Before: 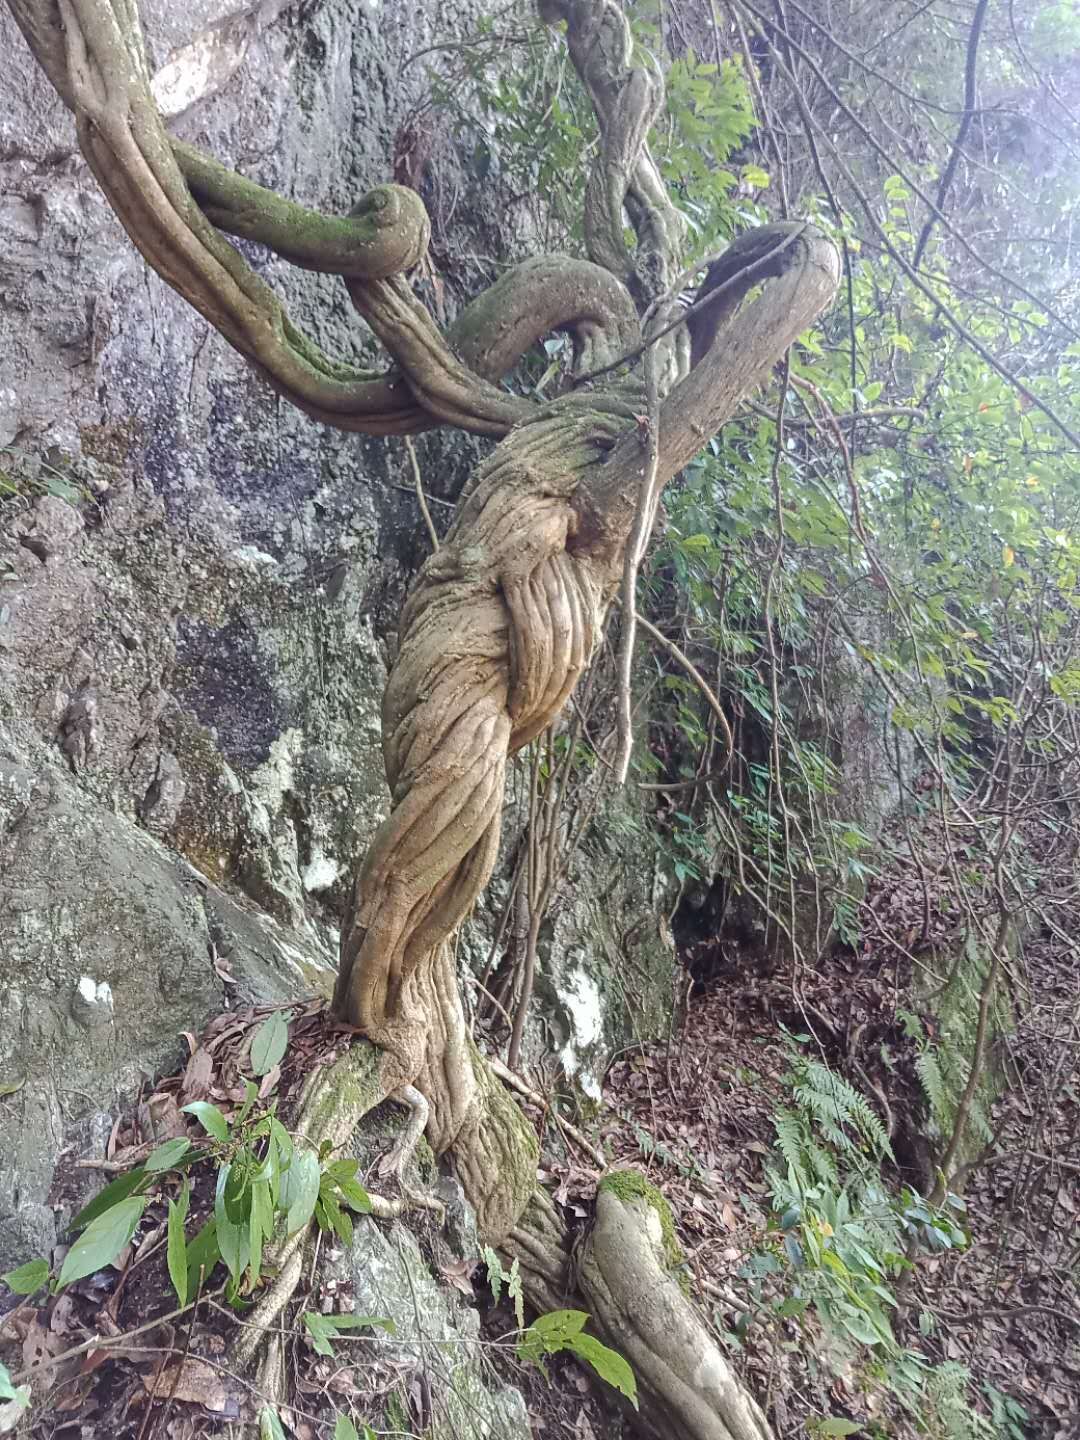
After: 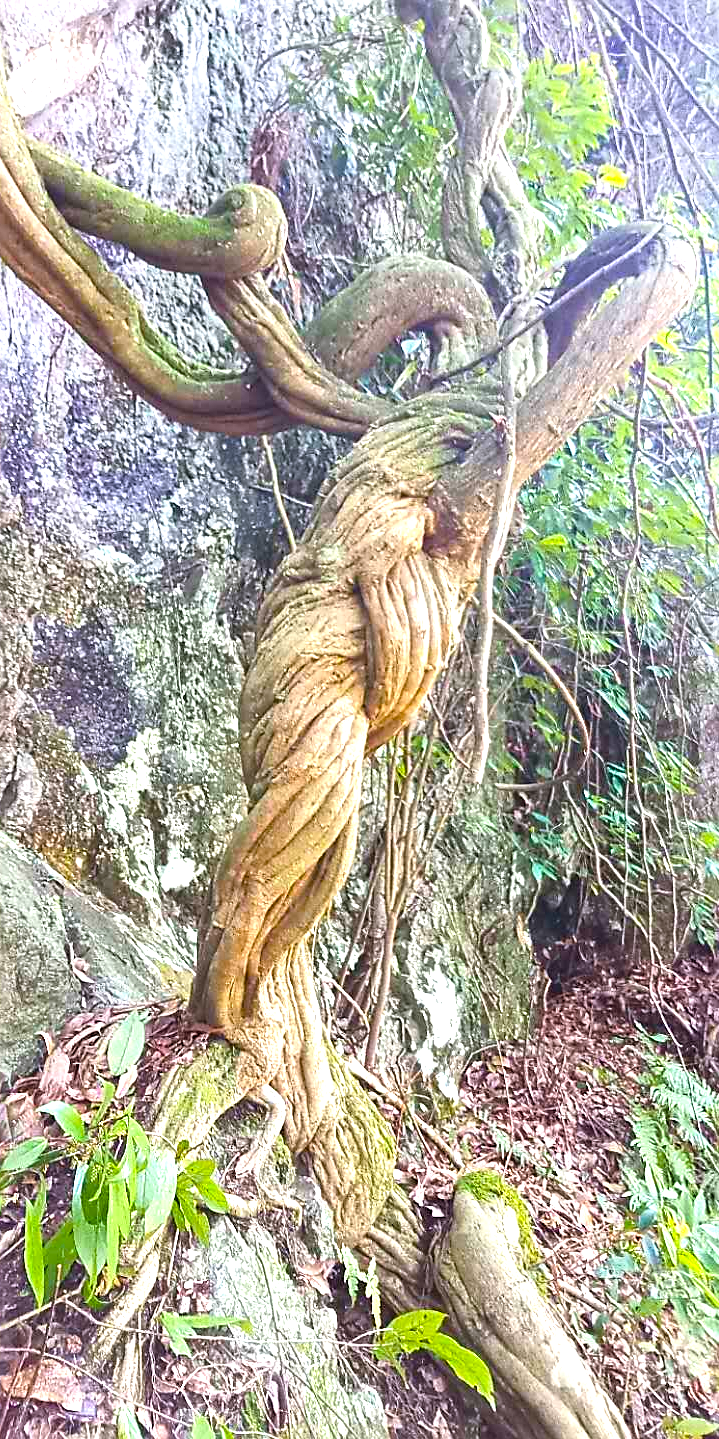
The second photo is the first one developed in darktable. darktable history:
exposure: black level correction 0, exposure 1.102 EV, compensate exposure bias true, compensate highlight preservation false
color balance rgb: shadows lift › chroma 3.781%, shadows lift › hue 91.51°, perceptual saturation grading › global saturation 30.928%, global vibrance 40.441%
sharpen: on, module defaults
crop and rotate: left 13.365%, right 19.999%
